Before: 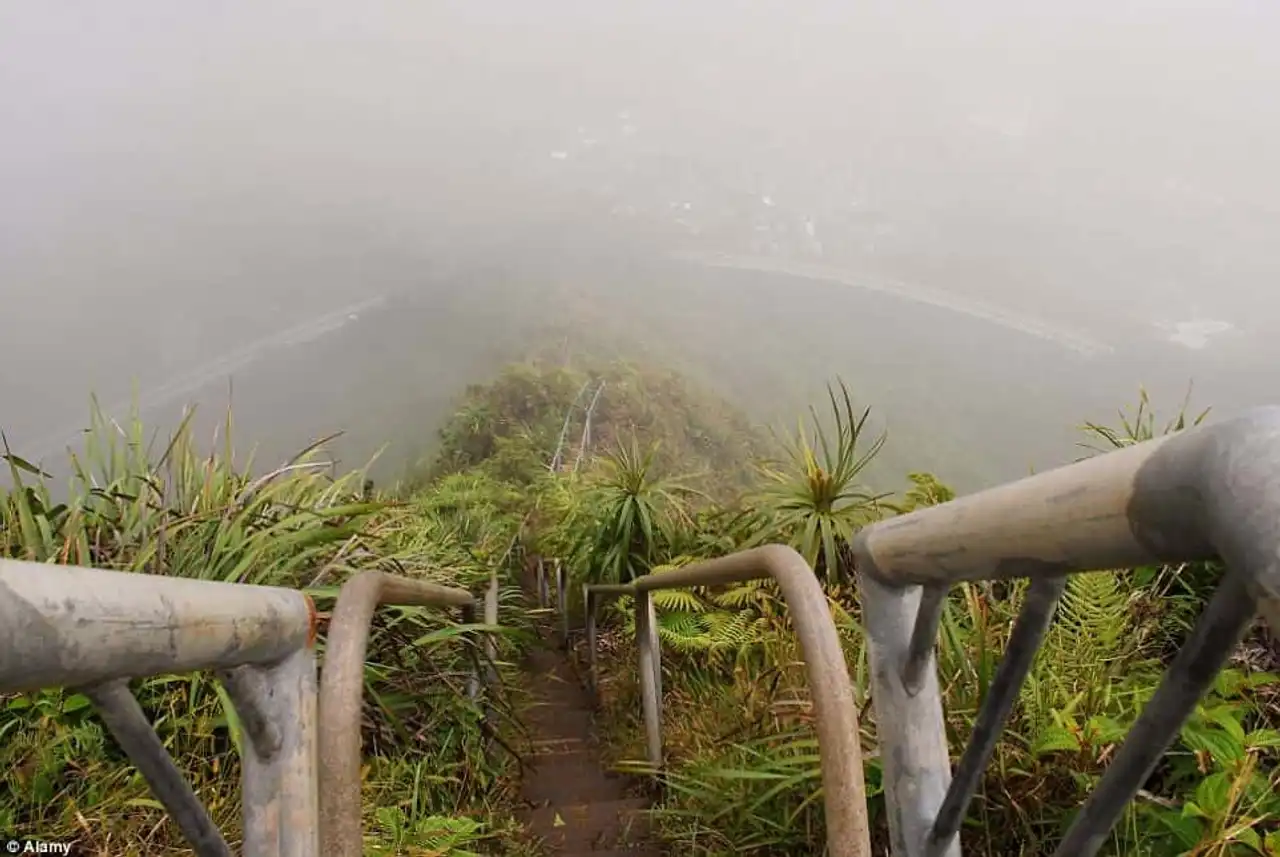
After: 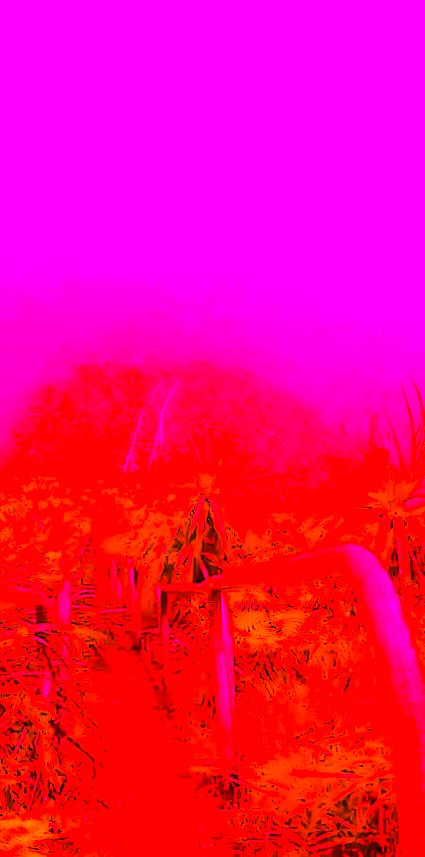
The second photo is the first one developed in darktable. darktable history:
crop: left 33.36%, right 33.36%
sharpen: radius 1.458, amount 0.398, threshold 1.271
color balance rgb: linear chroma grading › global chroma 15%, perceptual saturation grading › global saturation 30%
tone equalizer: -8 EV -0.001 EV, -7 EV 0.001 EV, -6 EV -0.002 EV, -5 EV -0.003 EV, -4 EV -0.062 EV, -3 EV -0.222 EV, -2 EV -0.267 EV, -1 EV 0.105 EV, +0 EV 0.303 EV
white balance: red 4.26, blue 1.802
